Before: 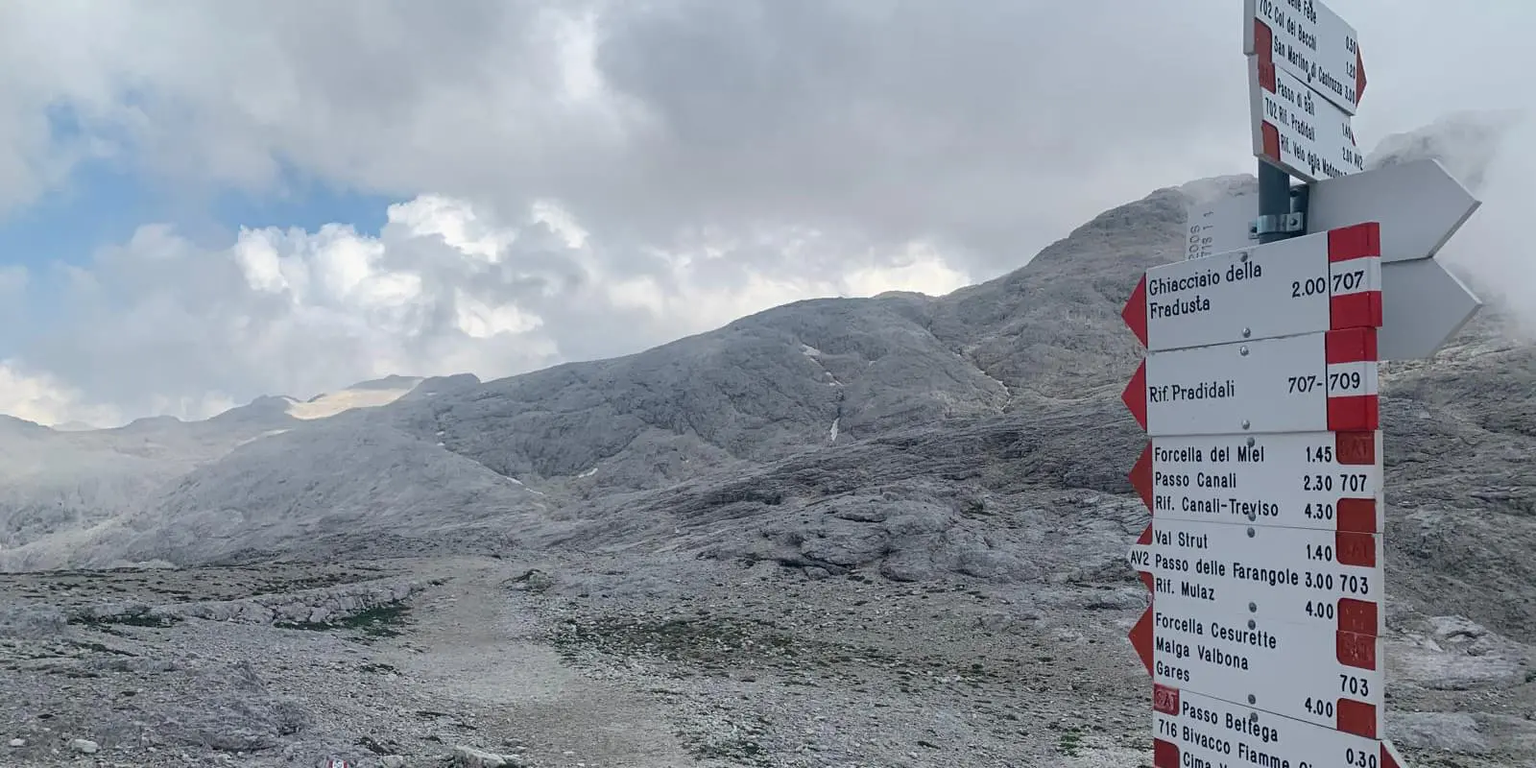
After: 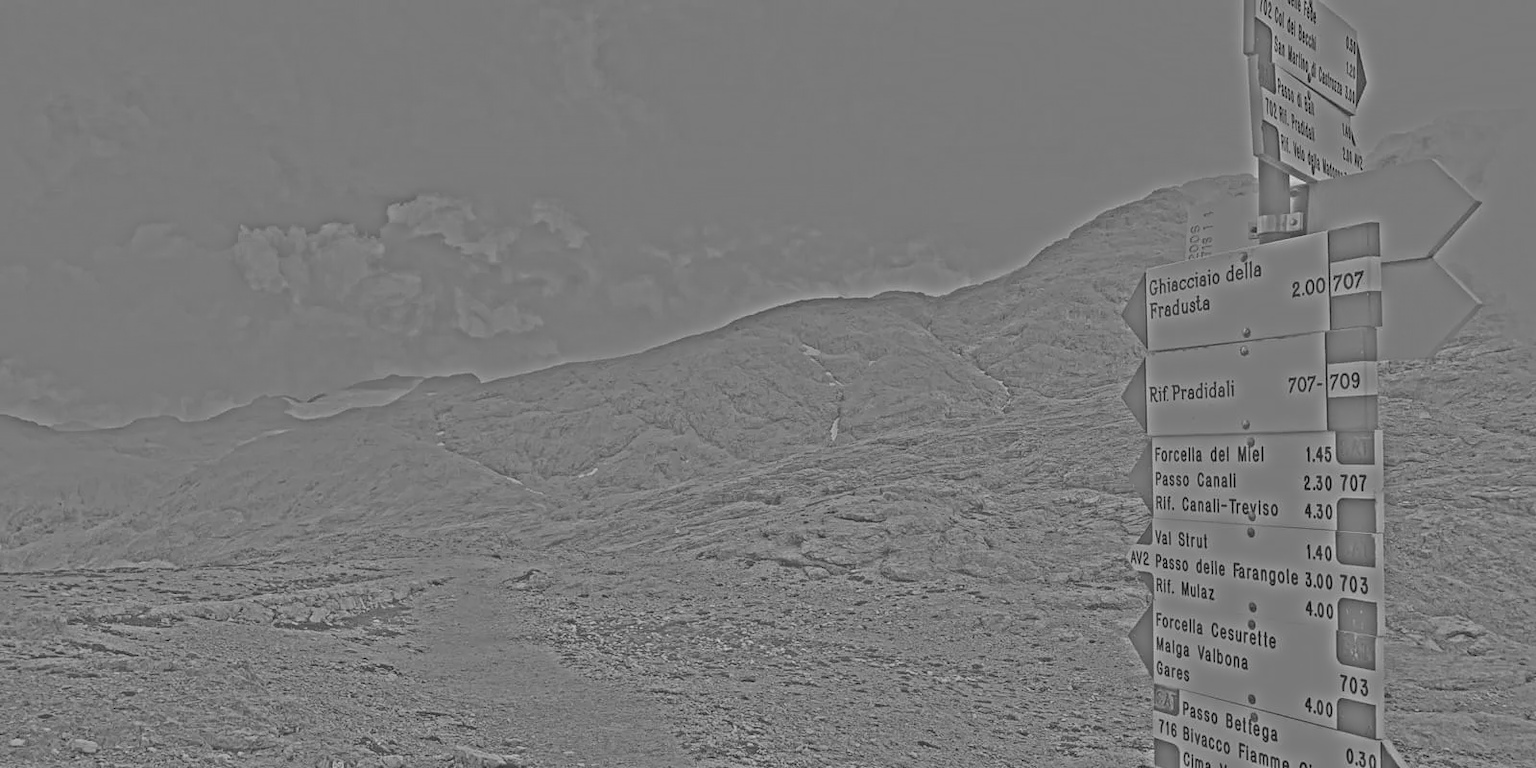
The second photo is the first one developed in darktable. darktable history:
color balance rgb: linear chroma grading › shadows 32%, linear chroma grading › global chroma -2%, linear chroma grading › mid-tones 4%, perceptual saturation grading › global saturation -2%, perceptual saturation grading › highlights -8%, perceptual saturation grading › mid-tones 8%, perceptual saturation grading › shadows 4%, perceptual brilliance grading › highlights 8%, perceptual brilliance grading › mid-tones 4%, perceptual brilliance grading › shadows 2%, global vibrance 16%, saturation formula JzAzBz (2021)
highpass: sharpness 25.84%, contrast boost 14.94%
local contrast: detail 130%
shadows and highlights: shadows -20, white point adjustment -2, highlights -35
